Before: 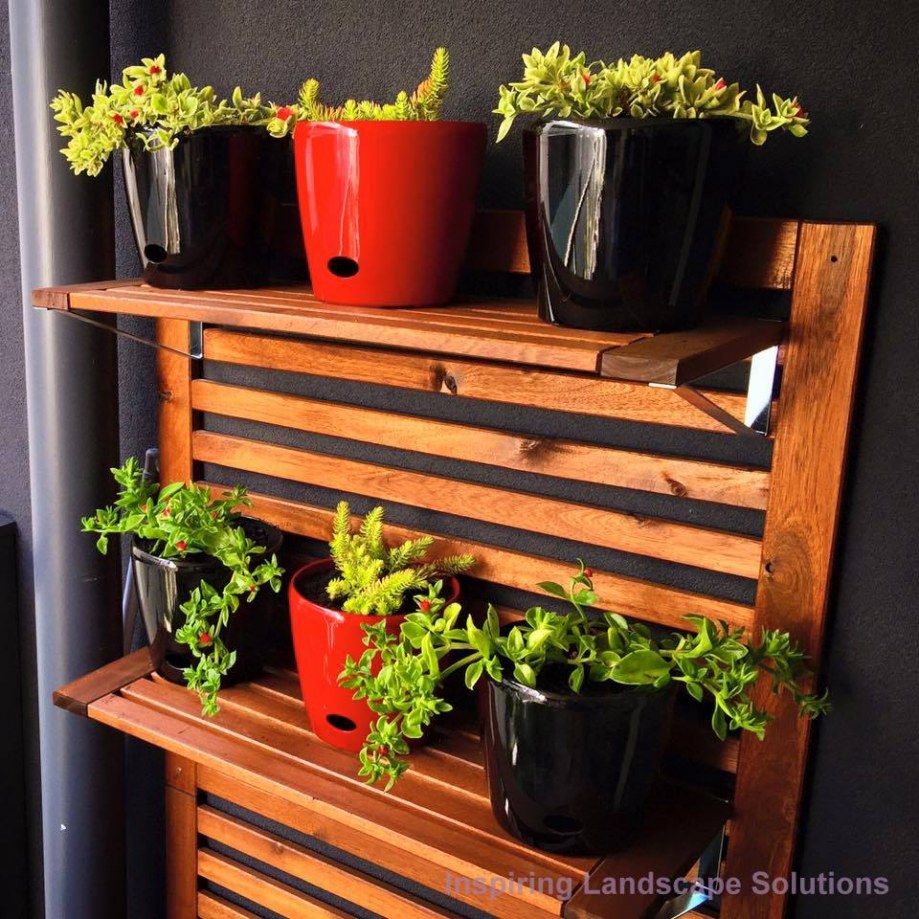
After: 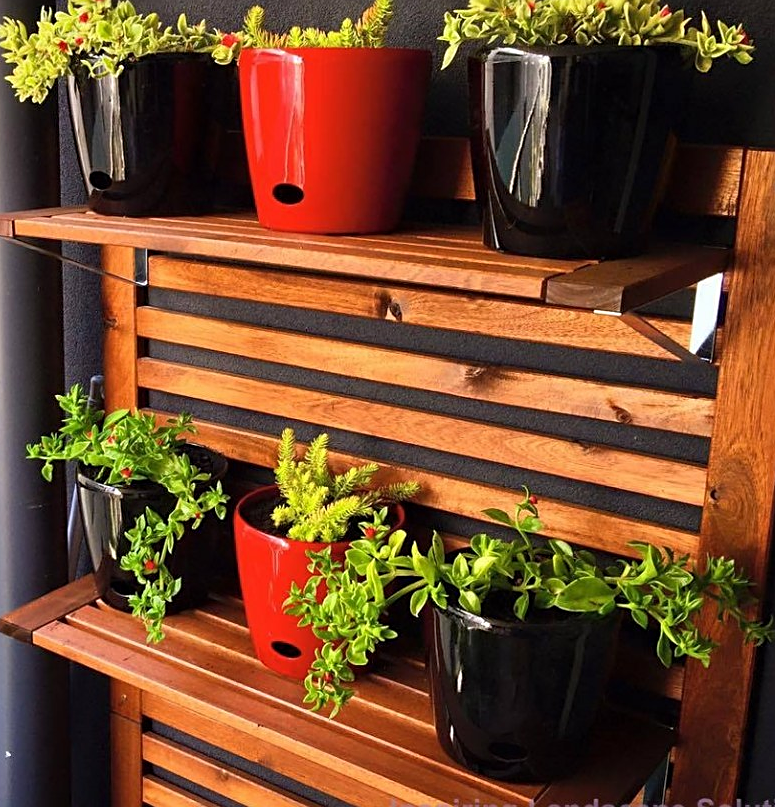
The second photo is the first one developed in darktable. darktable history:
sharpen: amount 0.461
crop: left 6.067%, top 8.001%, right 9.551%, bottom 4.1%
